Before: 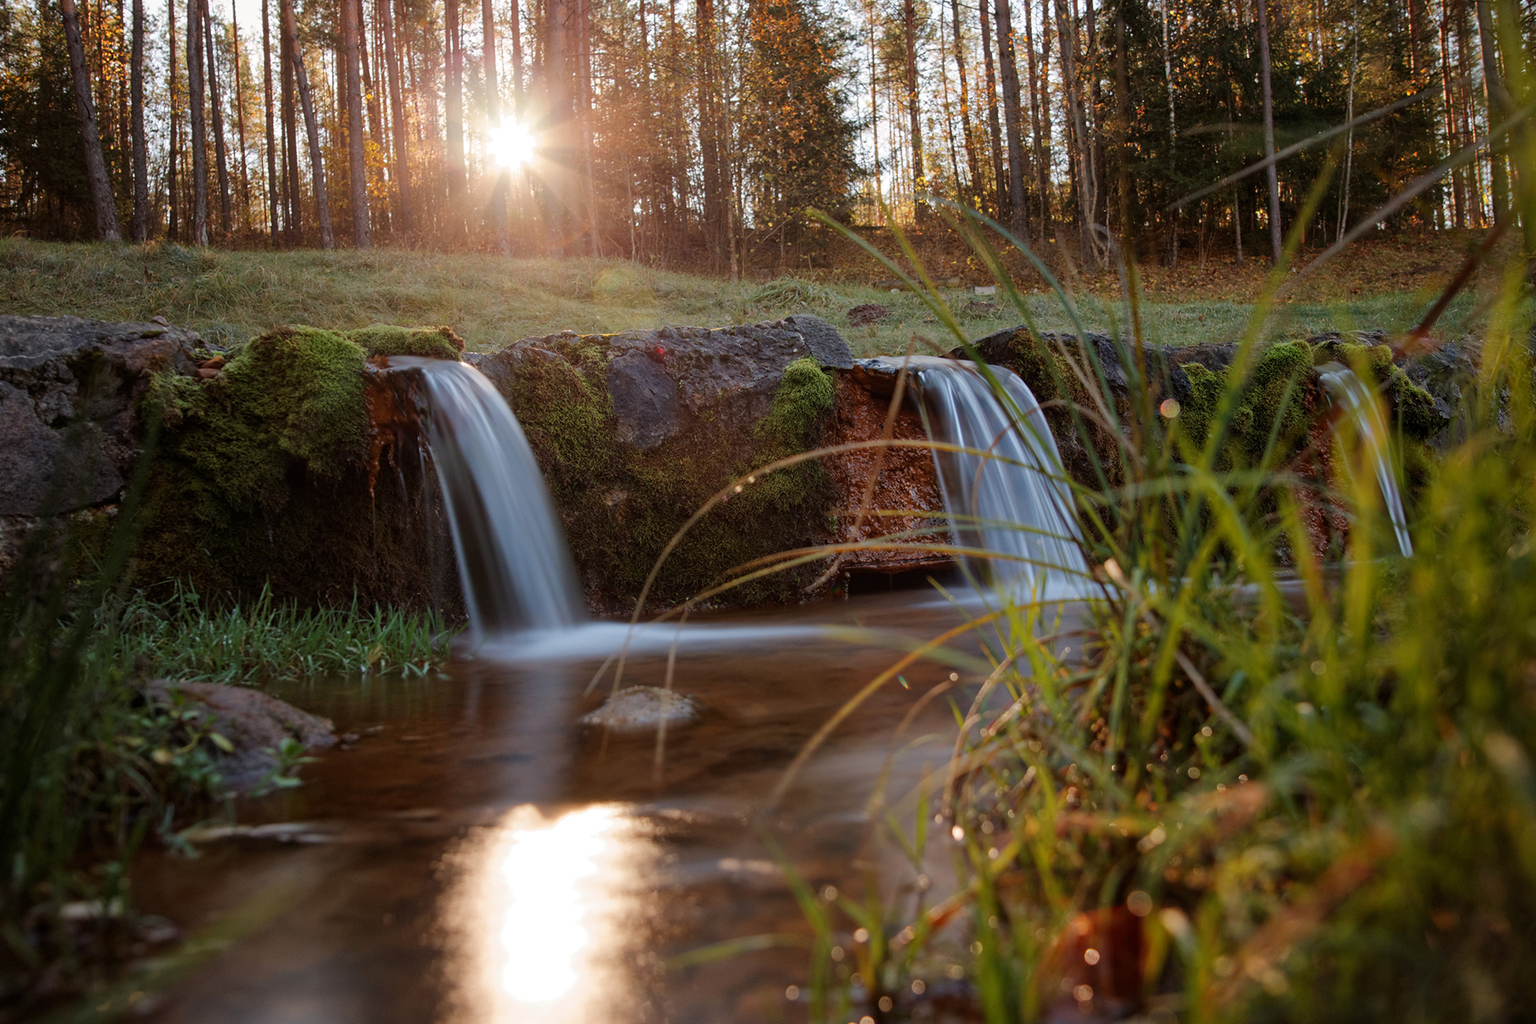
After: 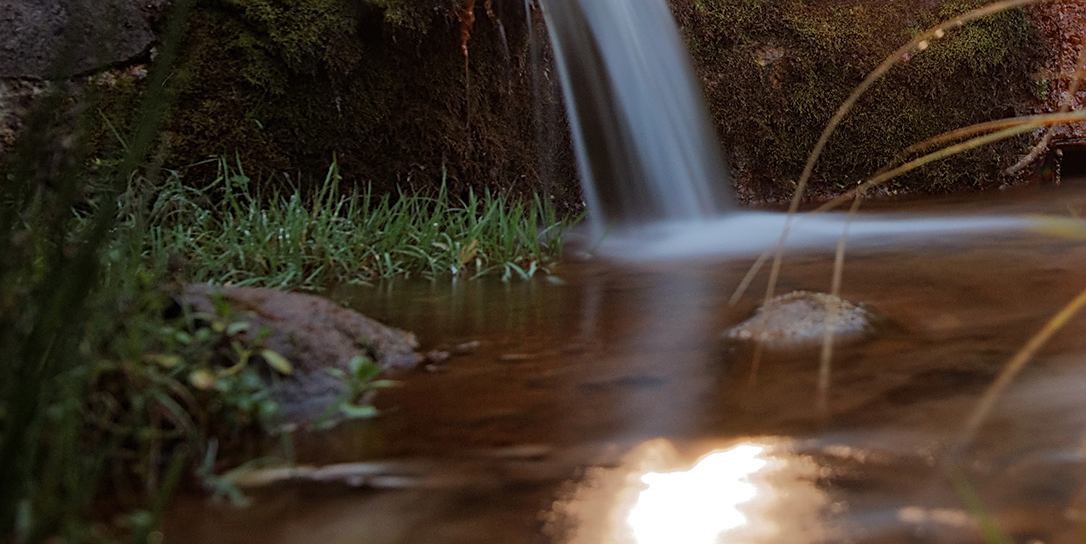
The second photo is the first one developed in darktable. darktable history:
crop: top 44.294%, right 43.426%, bottom 13.198%
shadows and highlights: shadows 25.99, highlights -69.32
sharpen: on, module defaults
